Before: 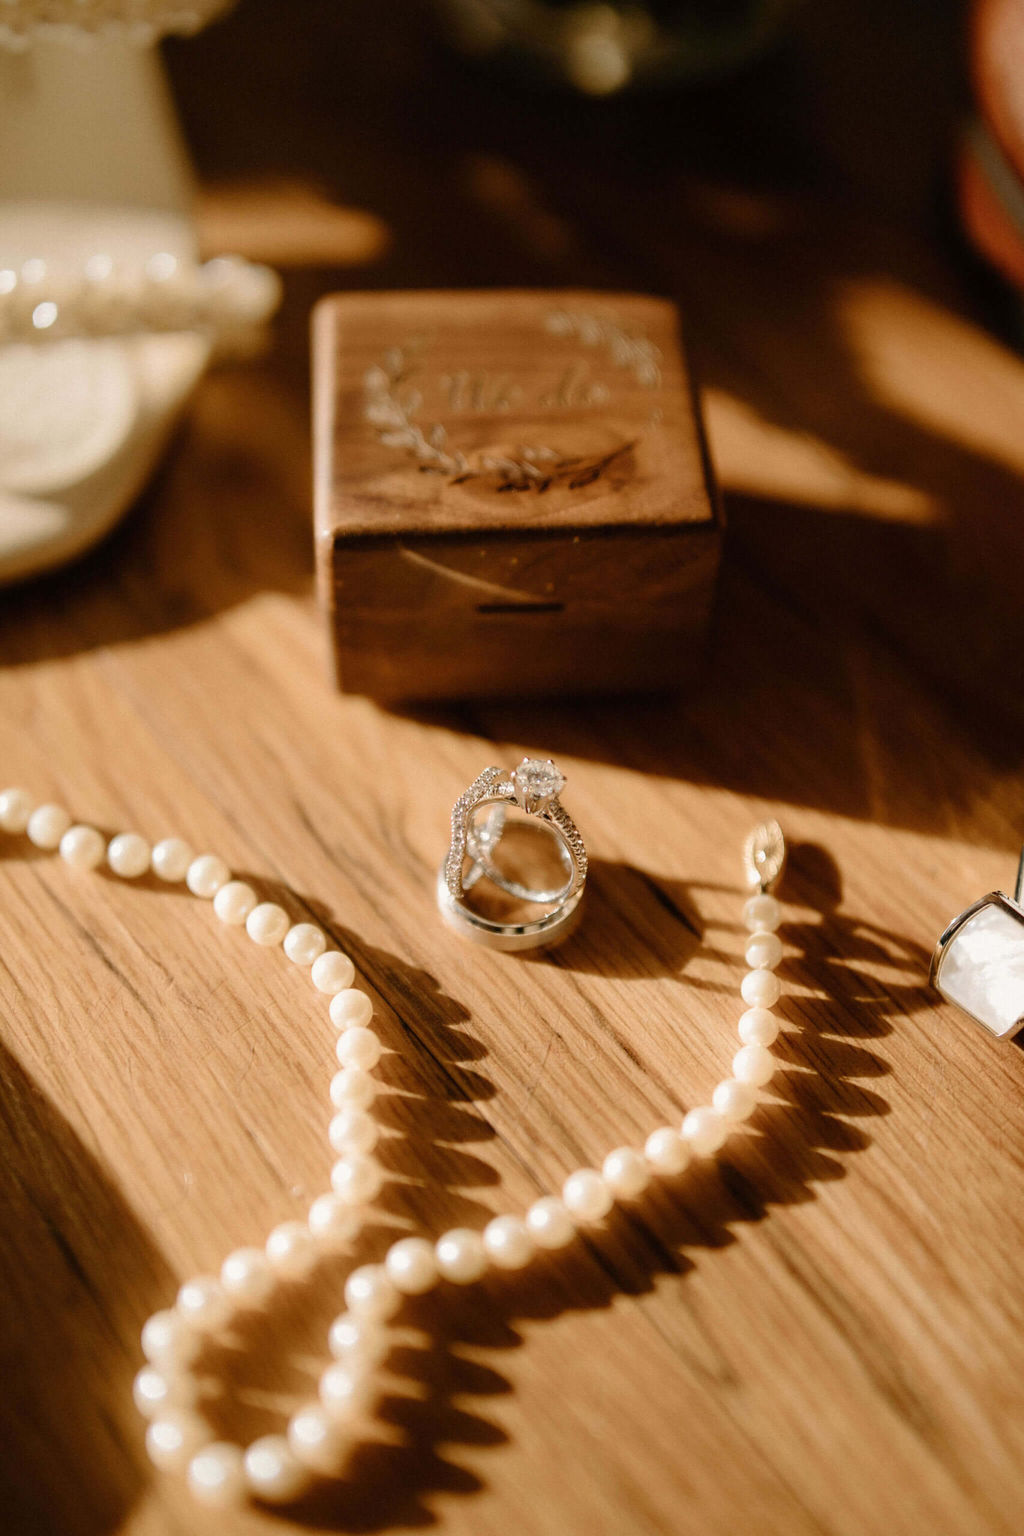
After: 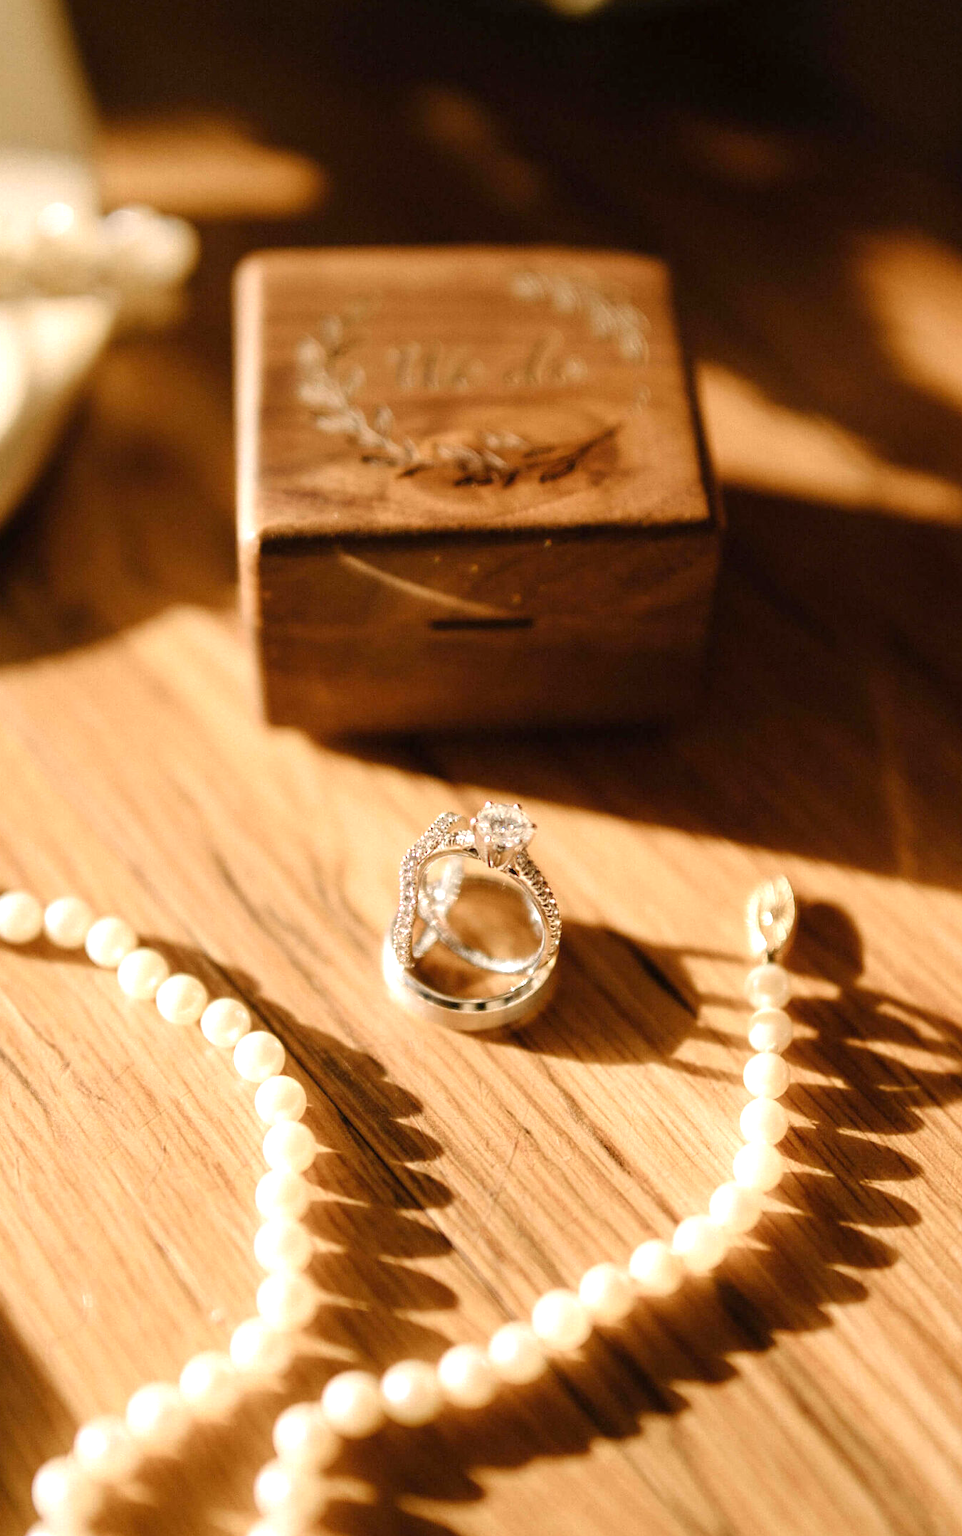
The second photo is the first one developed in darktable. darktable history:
crop: left 11.225%, top 5.381%, right 9.565%, bottom 10.314%
exposure: exposure 0.636 EV, compensate highlight preservation false
